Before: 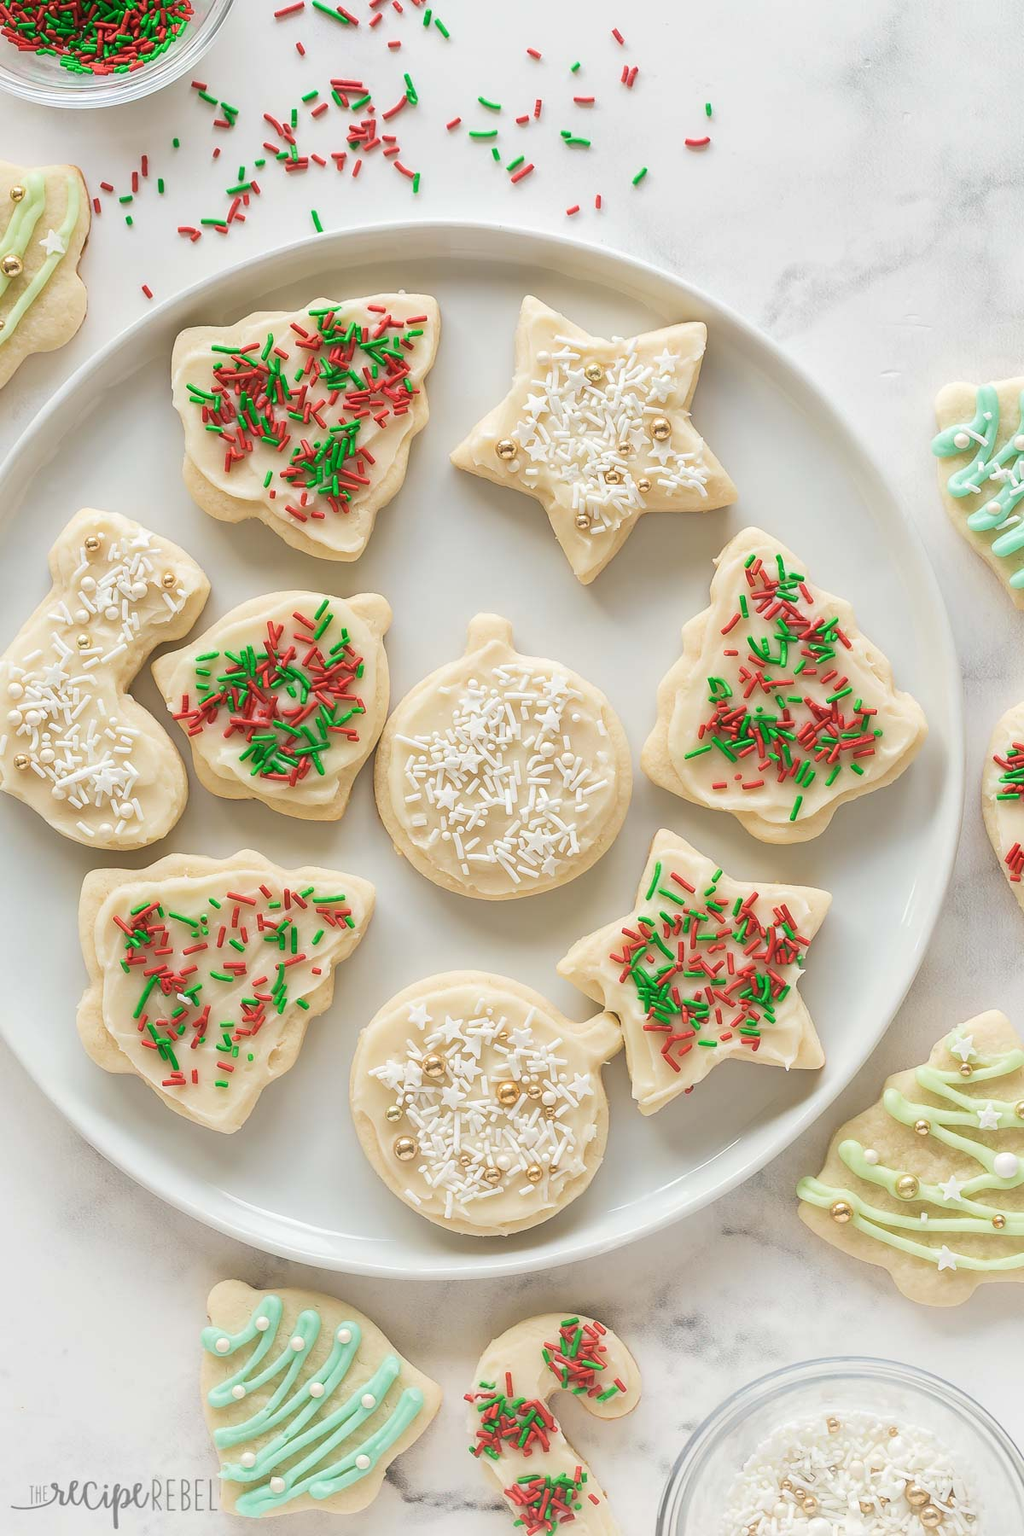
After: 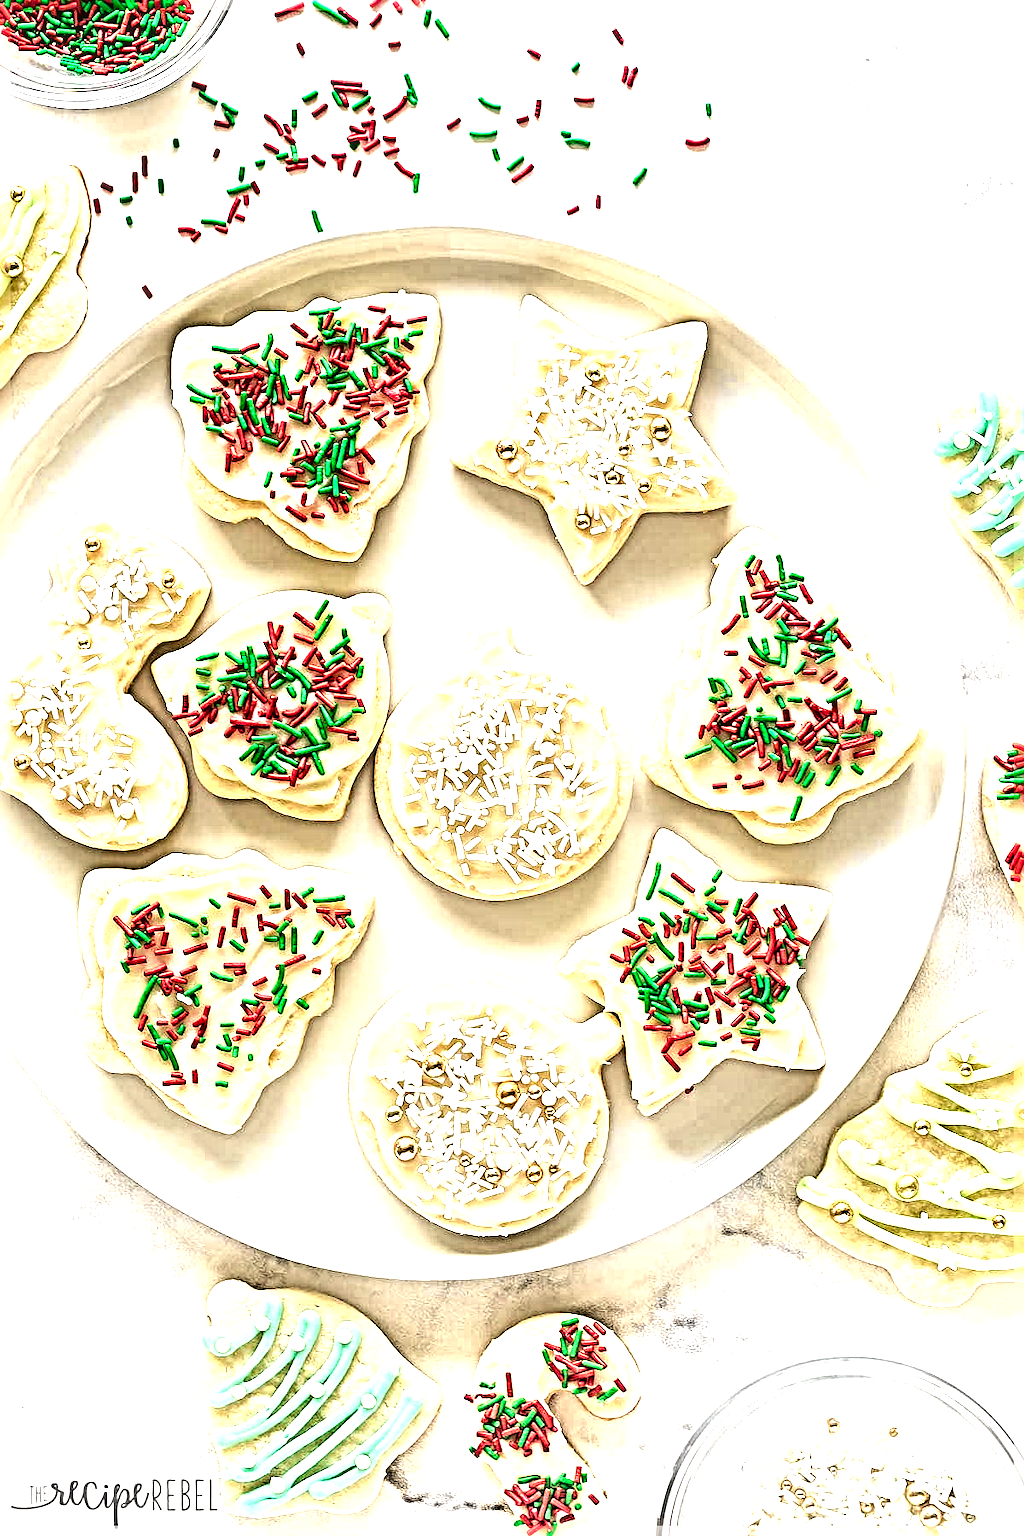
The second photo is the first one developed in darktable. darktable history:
exposure: exposure -0.315 EV, compensate highlight preservation false
sharpen: radius 6.252, amount 1.798, threshold 0.052
local contrast: detail 150%
tone curve: curves: ch0 [(0, 0.019) (0.066, 0.043) (0.189, 0.182) (0.368, 0.407) (0.501, 0.564) (0.677, 0.729) (0.851, 0.861) (0.997, 0.959)]; ch1 [(0, 0) (0.187, 0.121) (0.388, 0.346) (0.437, 0.409) (0.474, 0.472) (0.499, 0.501) (0.514, 0.515) (0.542, 0.557) (0.645, 0.686) (0.812, 0.856) (1, 1)]; ch2 [(0, 0) (0.246, 0.214) (0.421, 0.427) (0.459, 0.484) (0.5, 0.504) (0.518, 0.523) (0.529, 0.548) (0.56, 0.576) (0.607, 0.63) (0.744, 0.734) (0.867, 0.821) (0.993, 0.889)], color space Lab, independent channels, preserve colors none
levels: levels [0.012, 0.367, 0.697]
